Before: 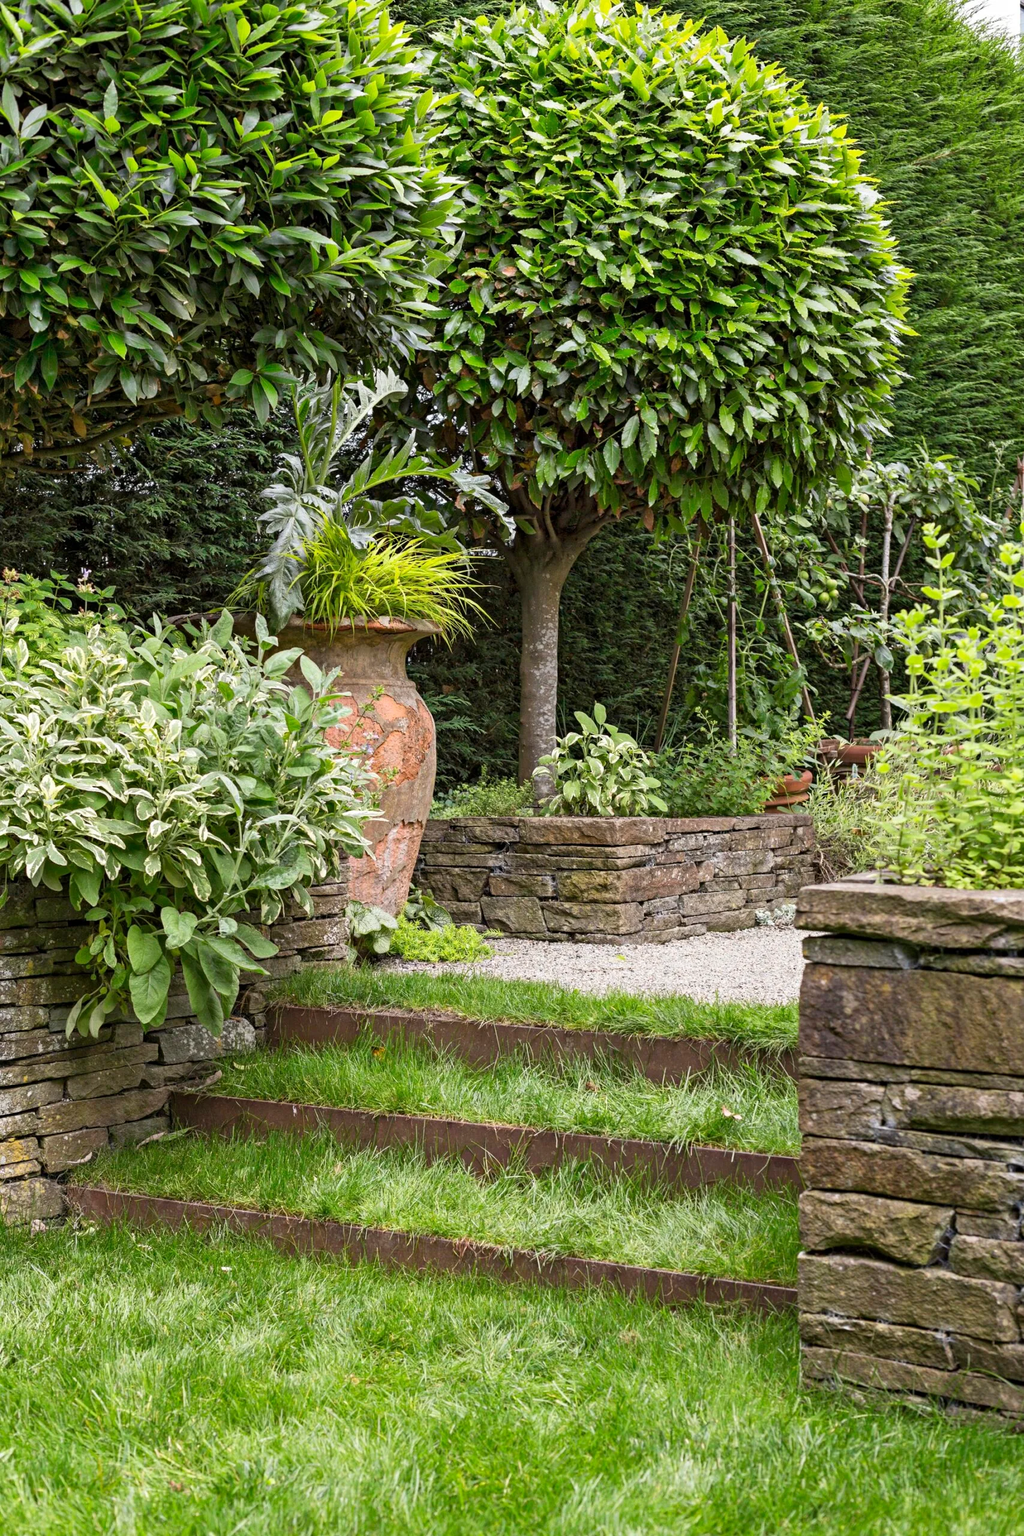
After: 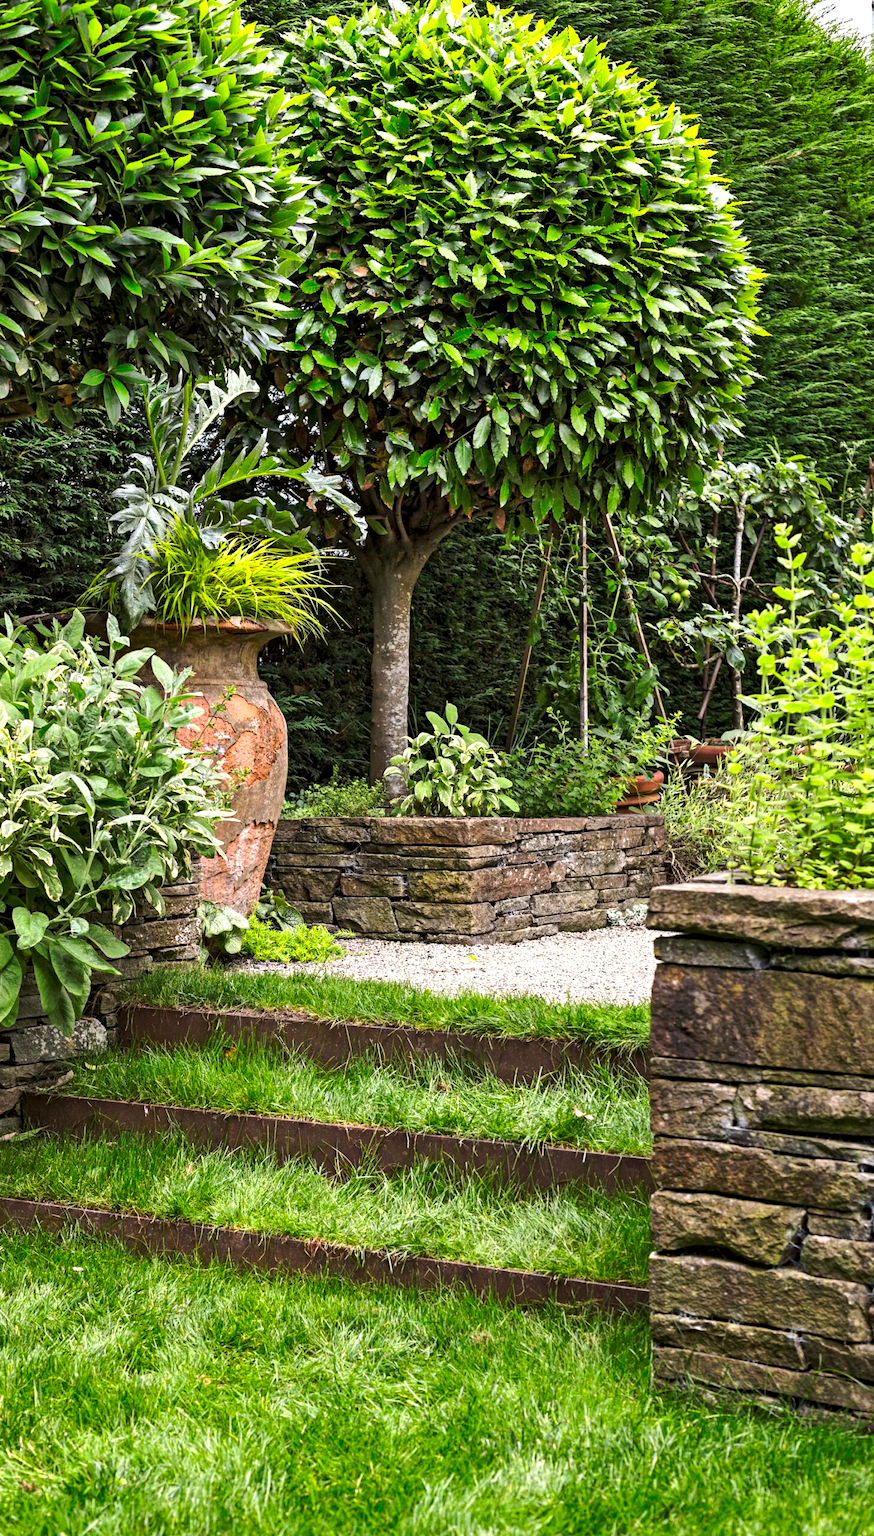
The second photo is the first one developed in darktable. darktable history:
tone equalizer: -8 EV -0.417 EV, -7 EV -0.389 EV, -6 EV -0.333 EV, -5 EV -0.222 EV, -3 EV 0.222 EV, -2 EV 0.333 EV, -1 EV 0.389 EV, +0 EV 0.417 EV, edges refinement/feathering 500, mask exposure compensation -1.57 EV, preserve details no
local contrast: highlights 100%, shadows 100%, detail 120%, midtone range 0.2
crop and rotate: left 14.584%
shadows and highlights: highlights color adjustment 0%, low approximation 0.01, soften with gaussian
color contrast: green-magenta contrast 1.1, blue-yellow contrast 1.1, unbound 0
tone curve: curves: ch0 [(0, 0) (0.003, 0.002) (0.011, 0.009) (0.025, 0.02) (0.044, 0.035) (0.069, 0.055) (0.1, 0.08) (0.136, 0.109) (0.177, 0.142) (0.224, 0.179) (0.277, 0.222) (0.335, 0.268) (0.399, 0.329) (0.468, 0.409) (0.543, 0.495) (0.623, 0.579) (0.709, 0.669) (0.801, 0.767) (0.898, 0.885) (1, 1)], preserve colors none
